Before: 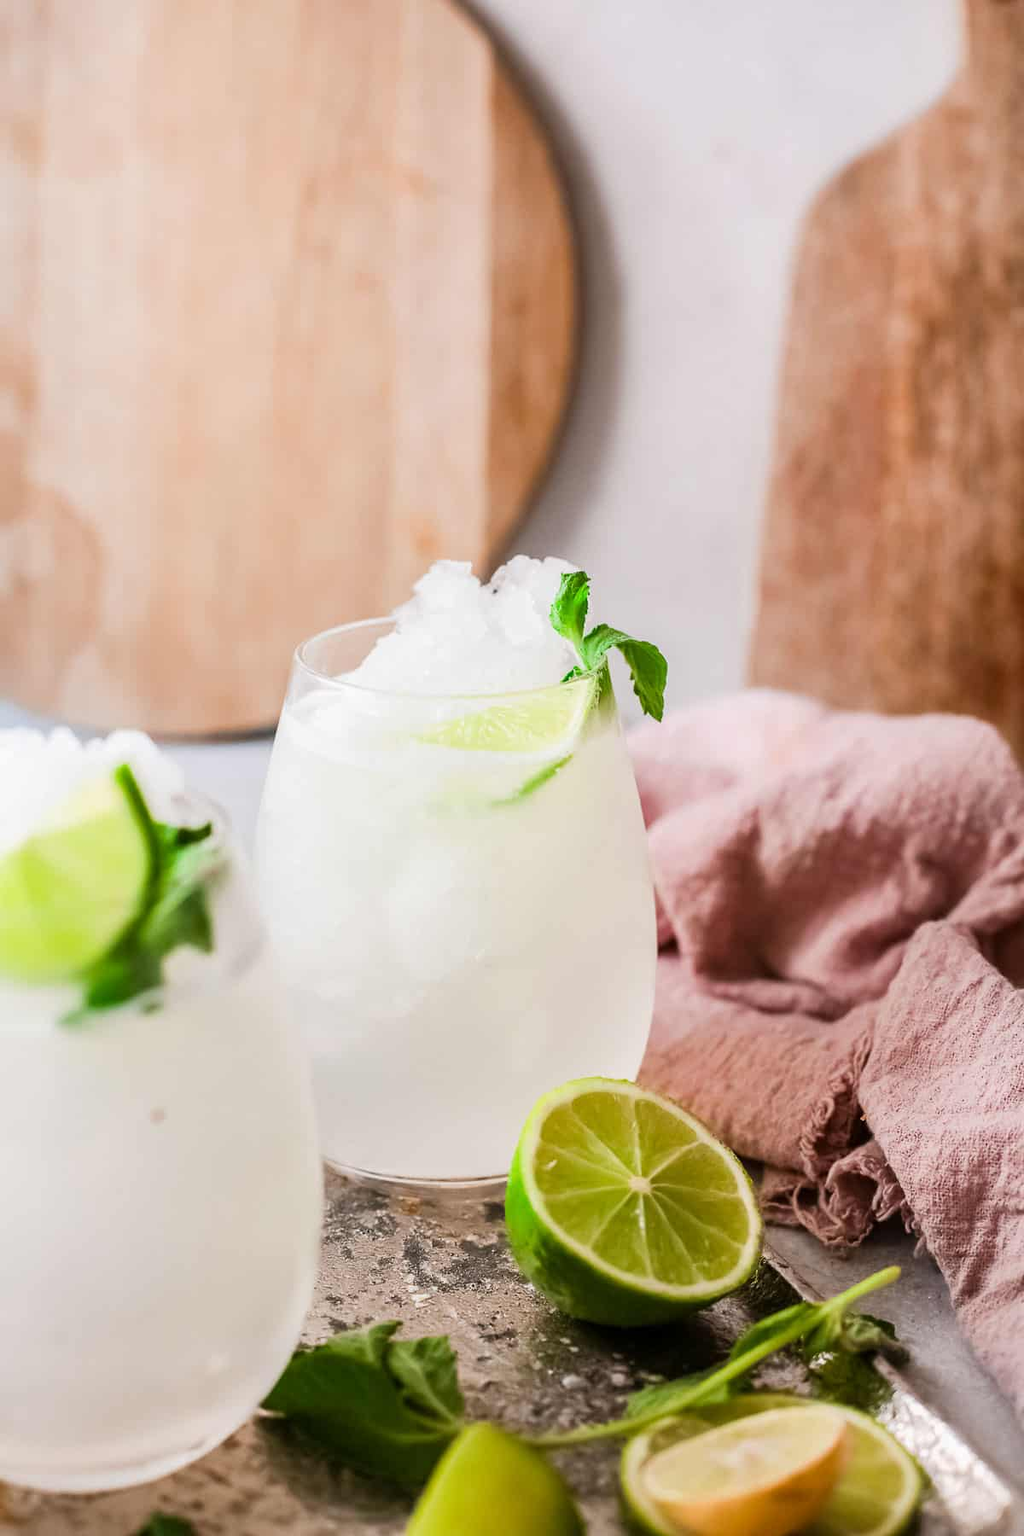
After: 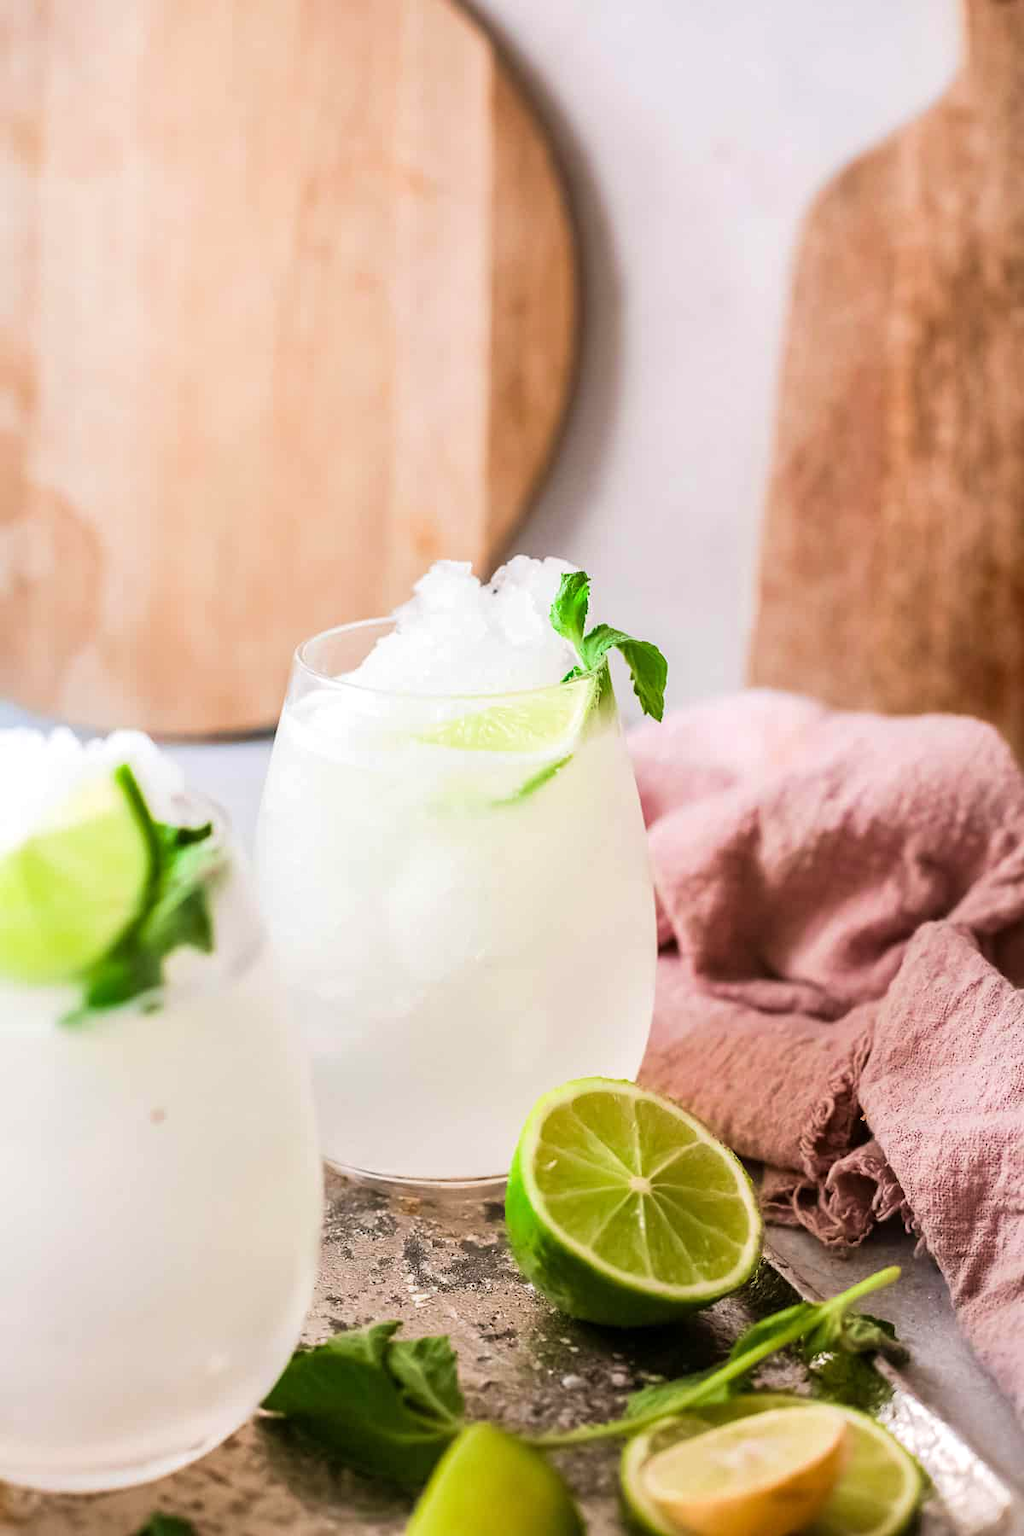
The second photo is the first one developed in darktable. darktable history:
exposure: exposure 0.128 EV, compensate highlight preservation false
velvia: on, module defaults
